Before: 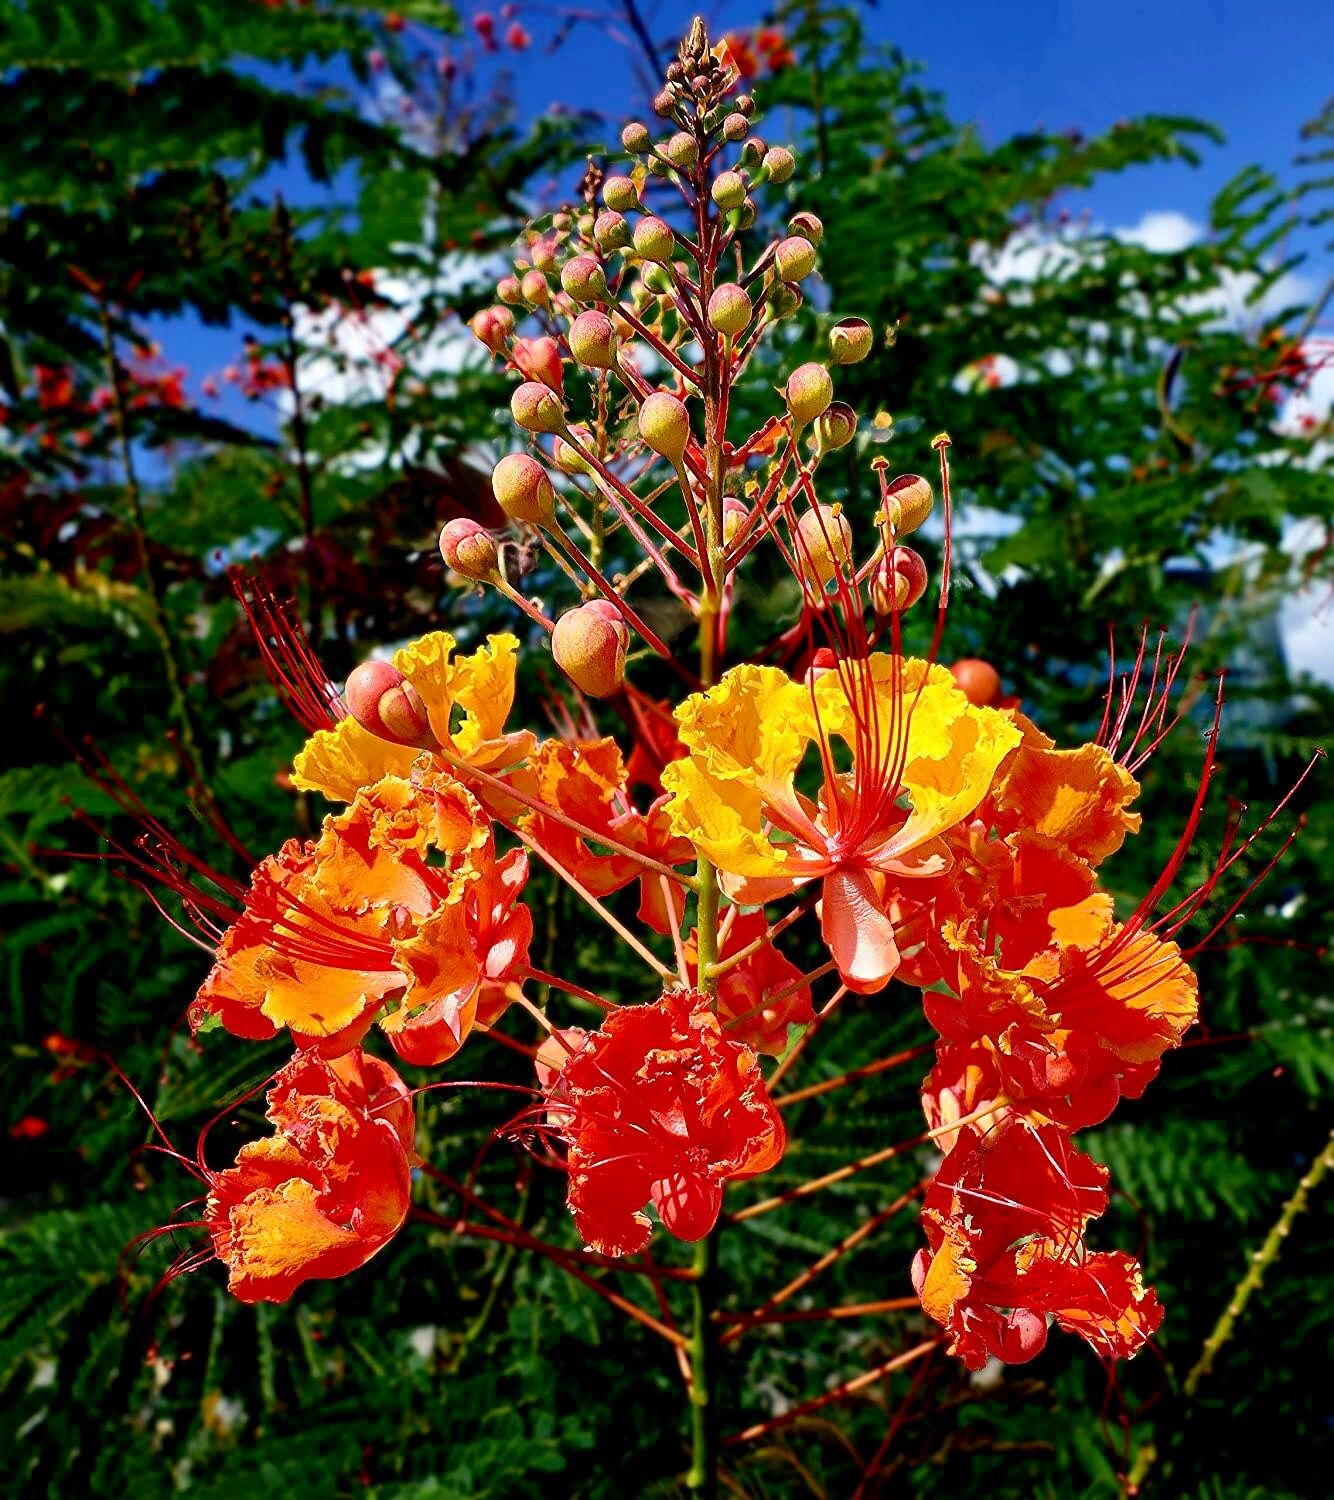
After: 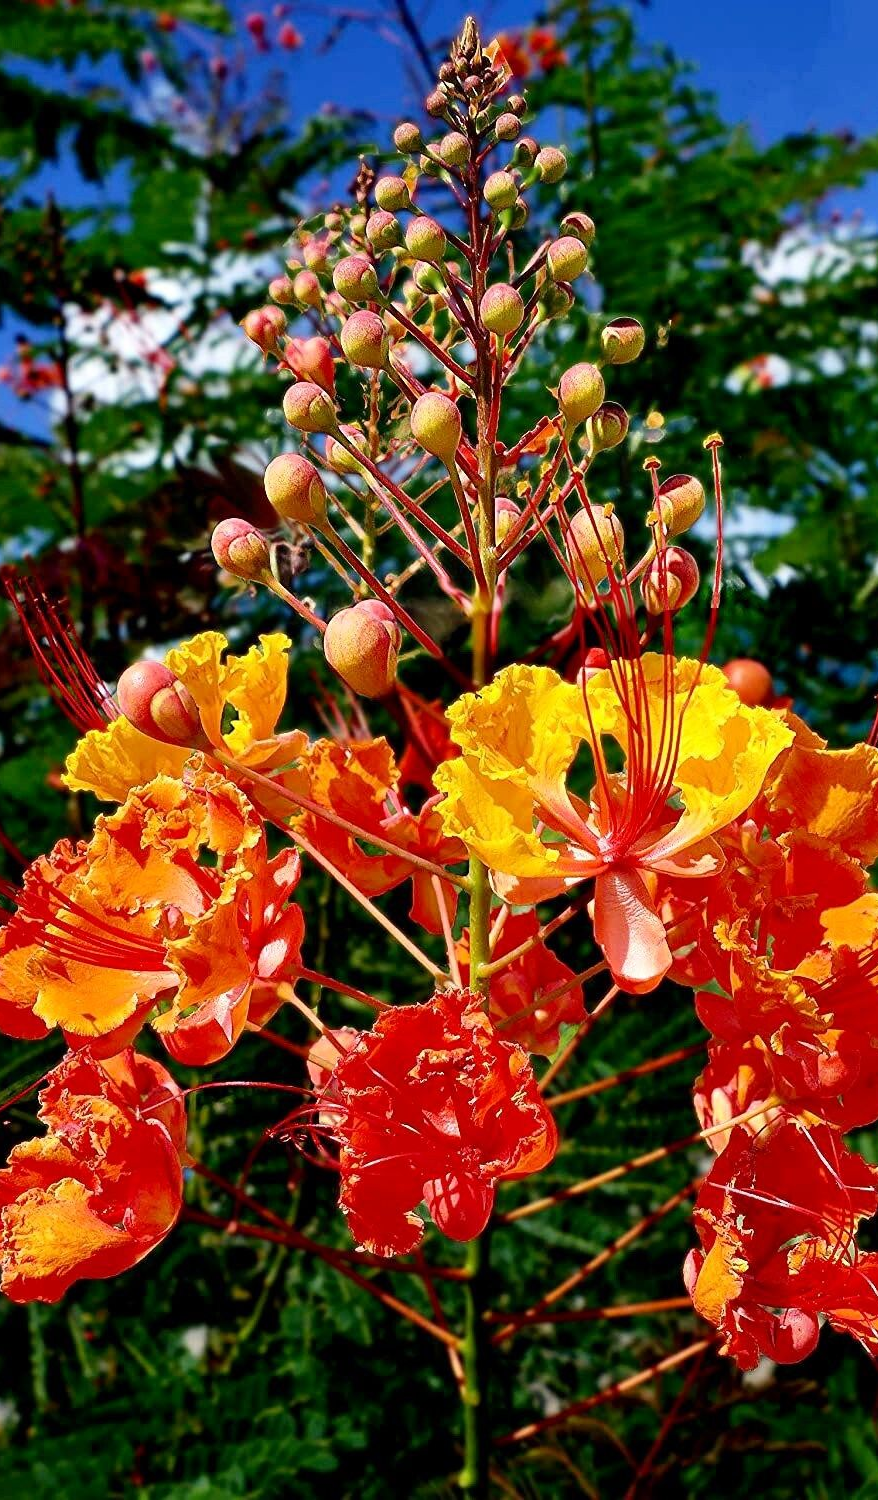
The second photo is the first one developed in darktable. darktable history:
crop: left 17.138%, right 16.989%
